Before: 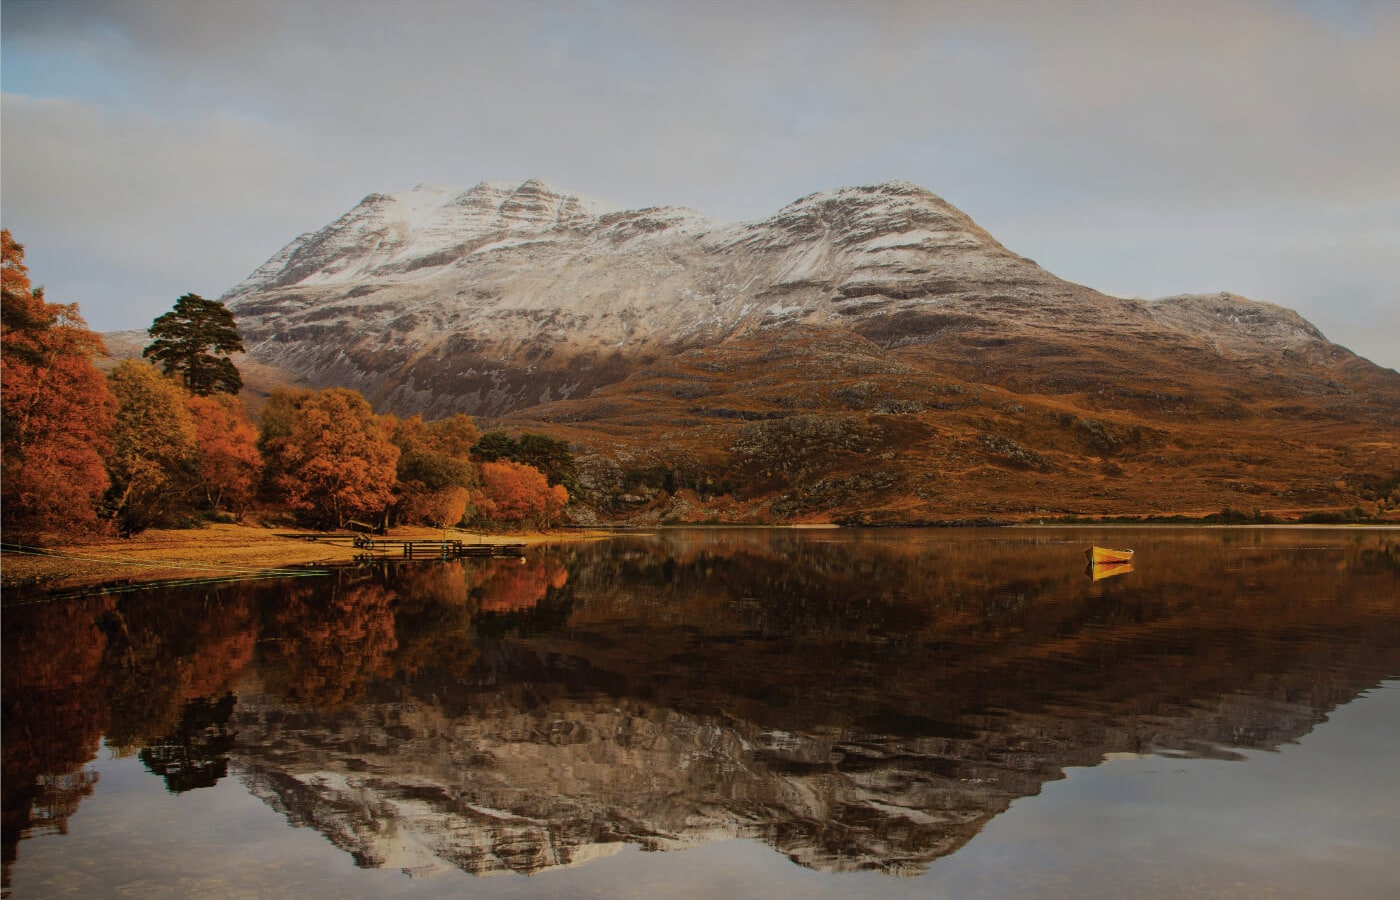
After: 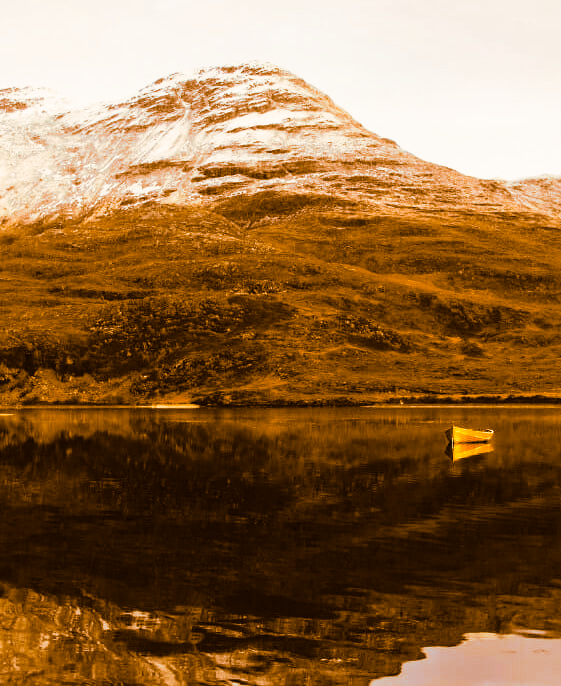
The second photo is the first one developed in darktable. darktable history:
white balance: red 0.988, blue 1.017
base curve: curves: ch0 [(0, 0) (0.028, 0.03) (0.105, 0.232) (0.387, 0.748) (0.754, 0.968) (1, 1)], fusion 1, exposure shift 0.576, preserve colors none
color balance rgb: perceptual saturation grading › highlights -29.58%, perceptual saturation grading › mid-tones 29.47%, perceptual saturation grading › shadows 59.73%, perceptual brilliance grading › global brilliance -17.79%, perceptual brilliance grading › highlights 28.73%, global vibrance 15.44%
crop: left 45.721%, top 13.393%, right 14.118%, bottom 10.01%
split-toning: shadows › hue 26°, shadows › saturation 0.92, highlights › hue 40°, highlights › saturation 0.92, balance -63, compress 0%
color correction: saturation 1.1
